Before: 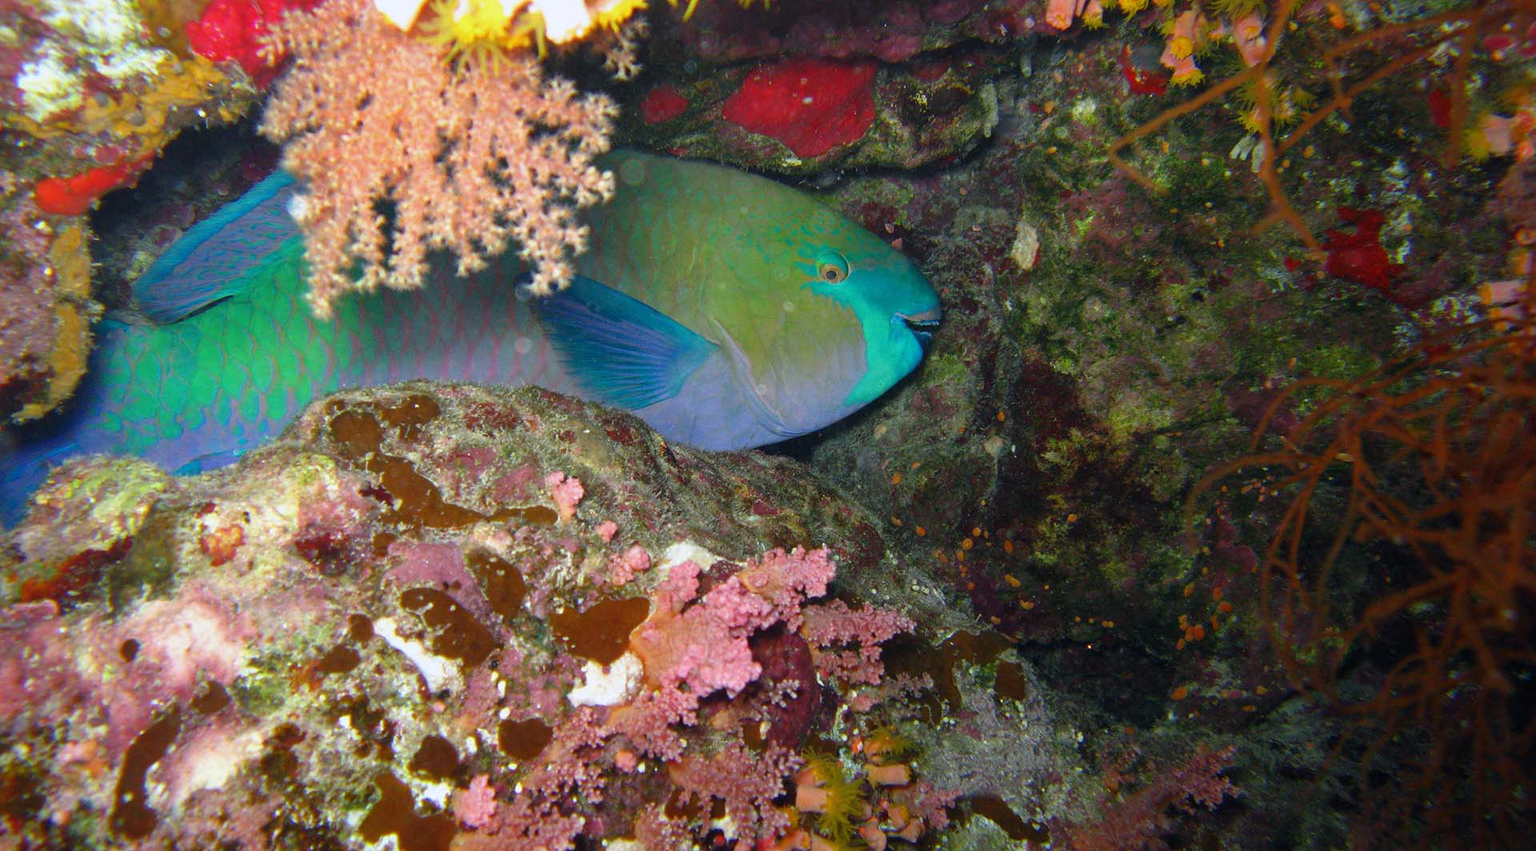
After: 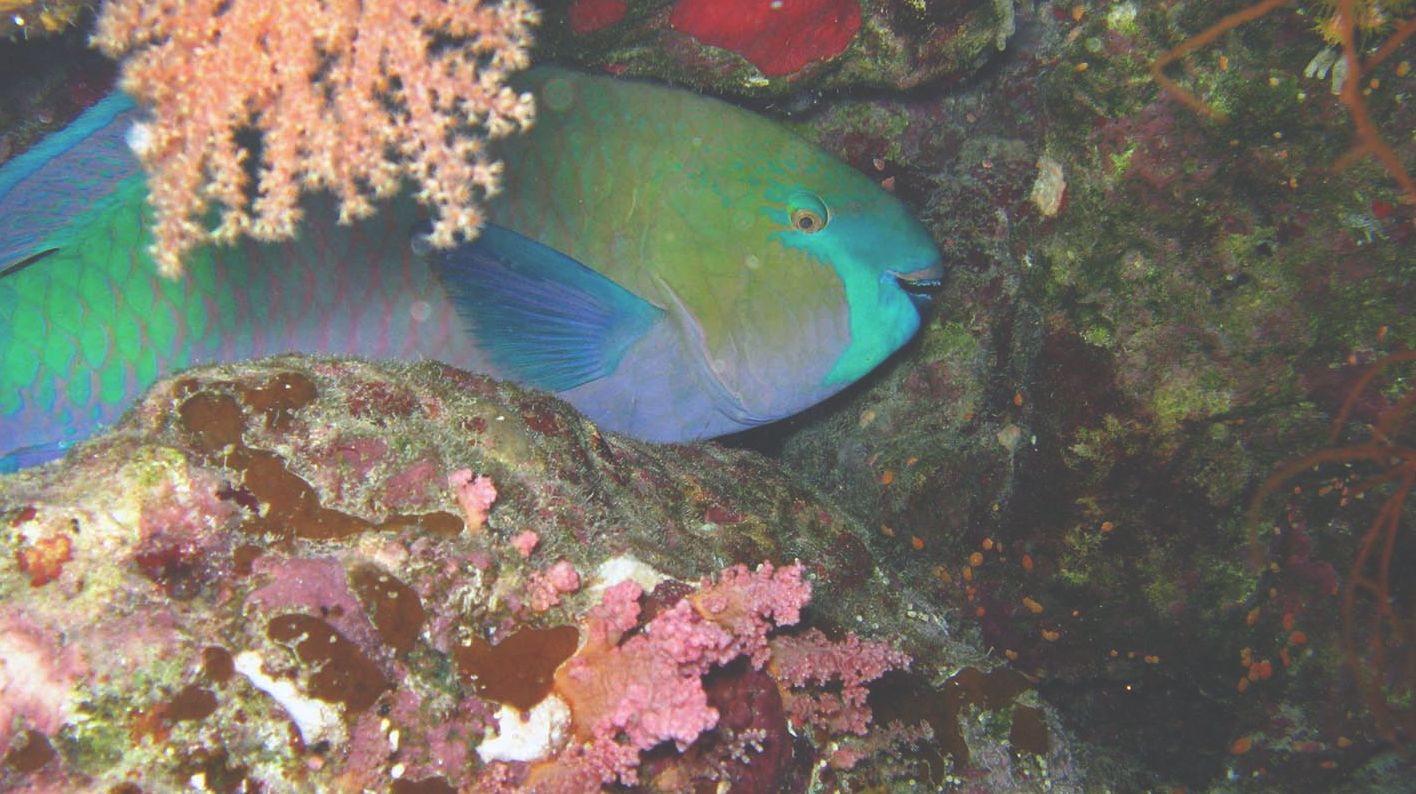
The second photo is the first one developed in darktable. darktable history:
crop and rotate: left 12.183%, top 11.458%, right 14.017%, bottom 13.866%
exposure: black level correction -0.043, exposure 0.063 EV, compensate exposure bias true, compensate highlight preservation false
